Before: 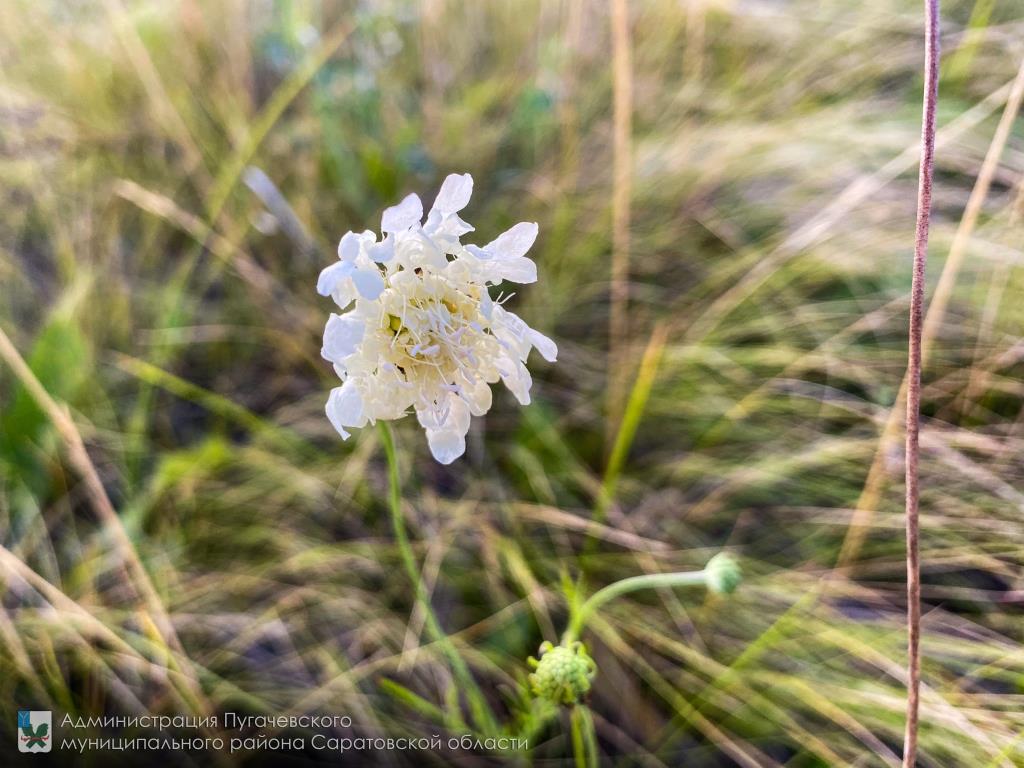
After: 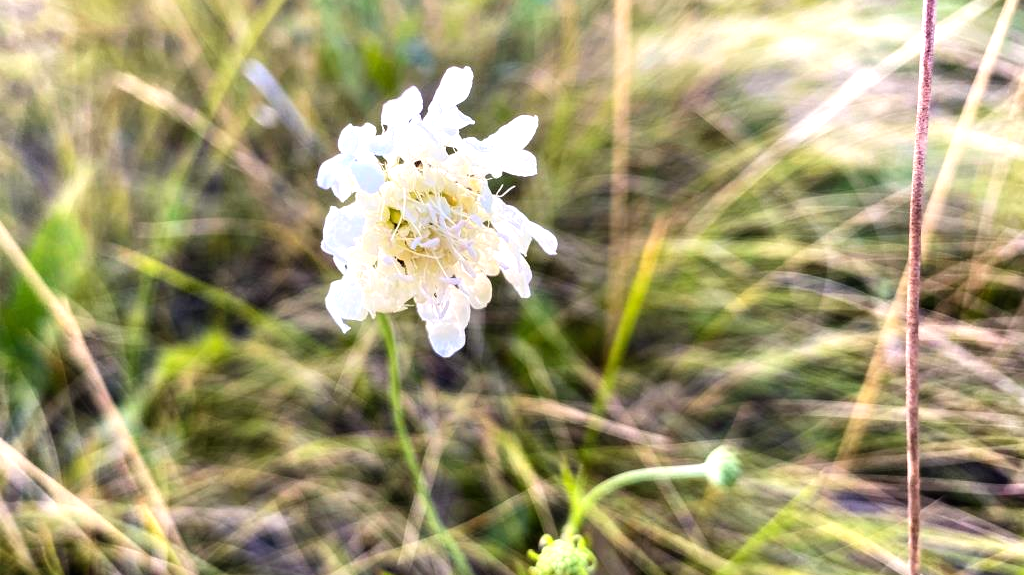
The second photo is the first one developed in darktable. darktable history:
tone equalizer: -8 EV -0.716 EV, -7 EV -0.684 EV, -6 EV -0.562 EV, -5 EV -0.397 EV, -3 EV 0.402 EV, -2 EV 0.6 EV, -1 EV 0.688 EV, +0 EV 0.731 EV, mask exposure compensation -0.505 EV
crop: top 14.002%, bottom 11.083%
